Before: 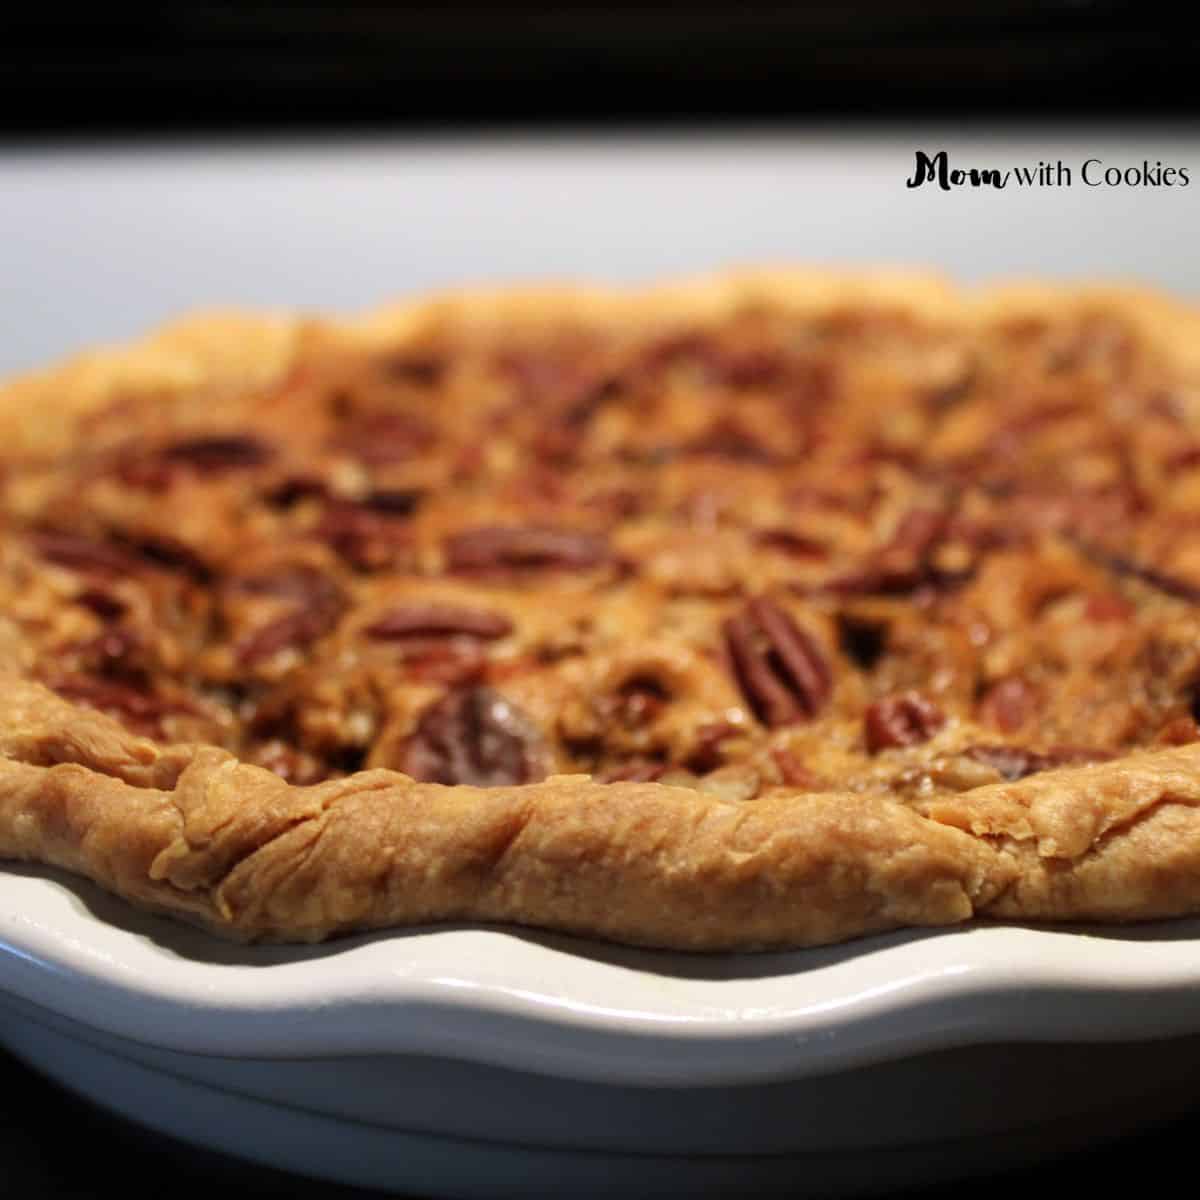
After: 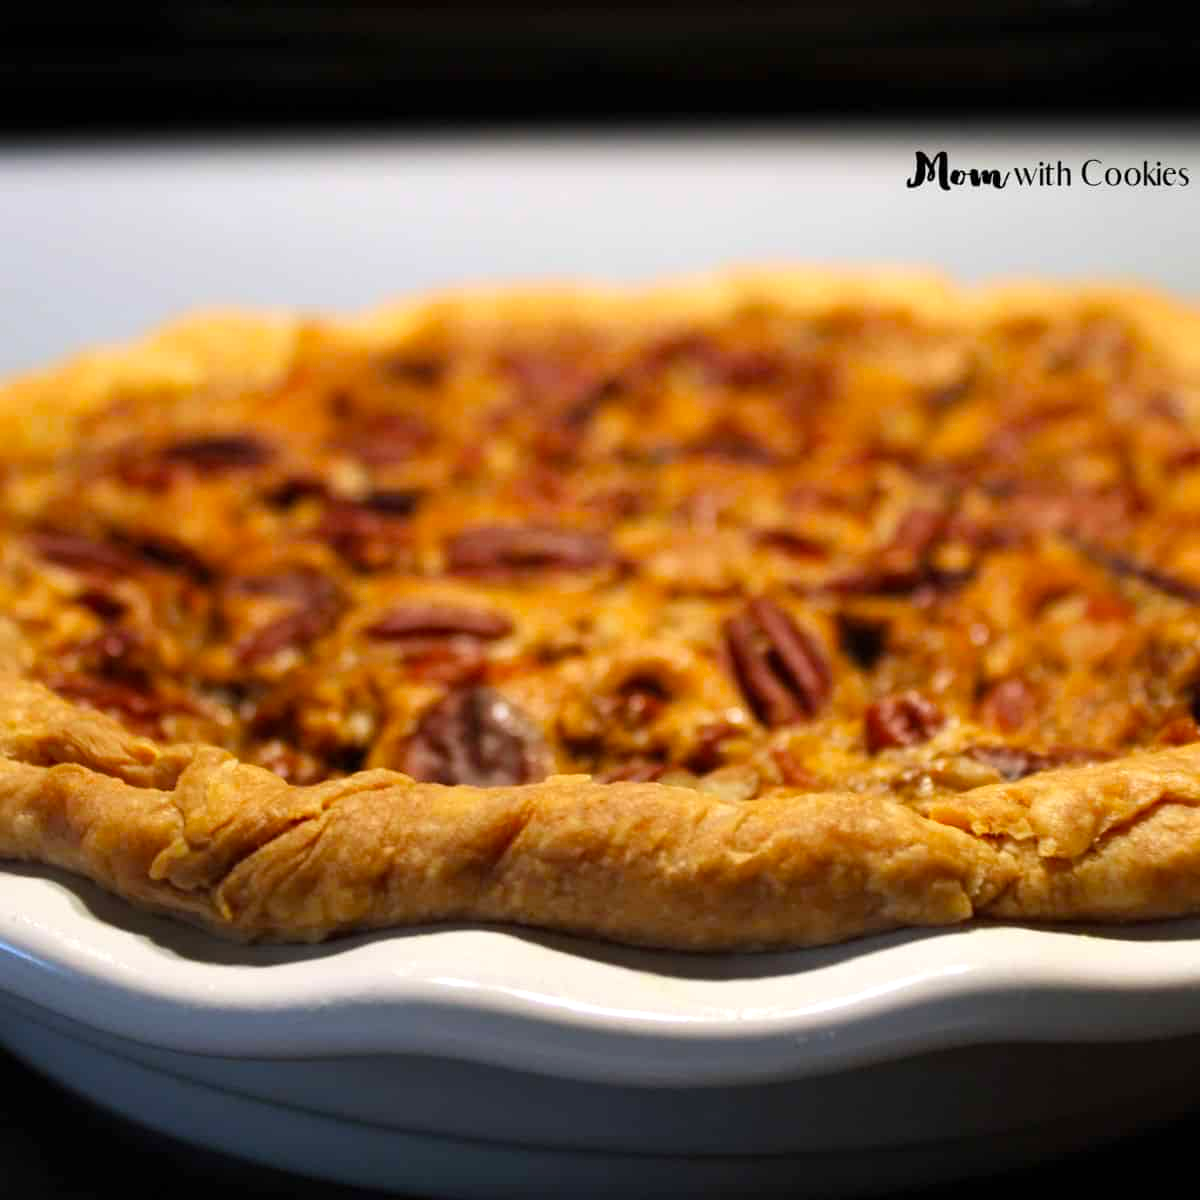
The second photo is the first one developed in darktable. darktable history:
color balance: output saturation 120%
exposure: exposure 0.15 EV, compensate highlight preservation false
